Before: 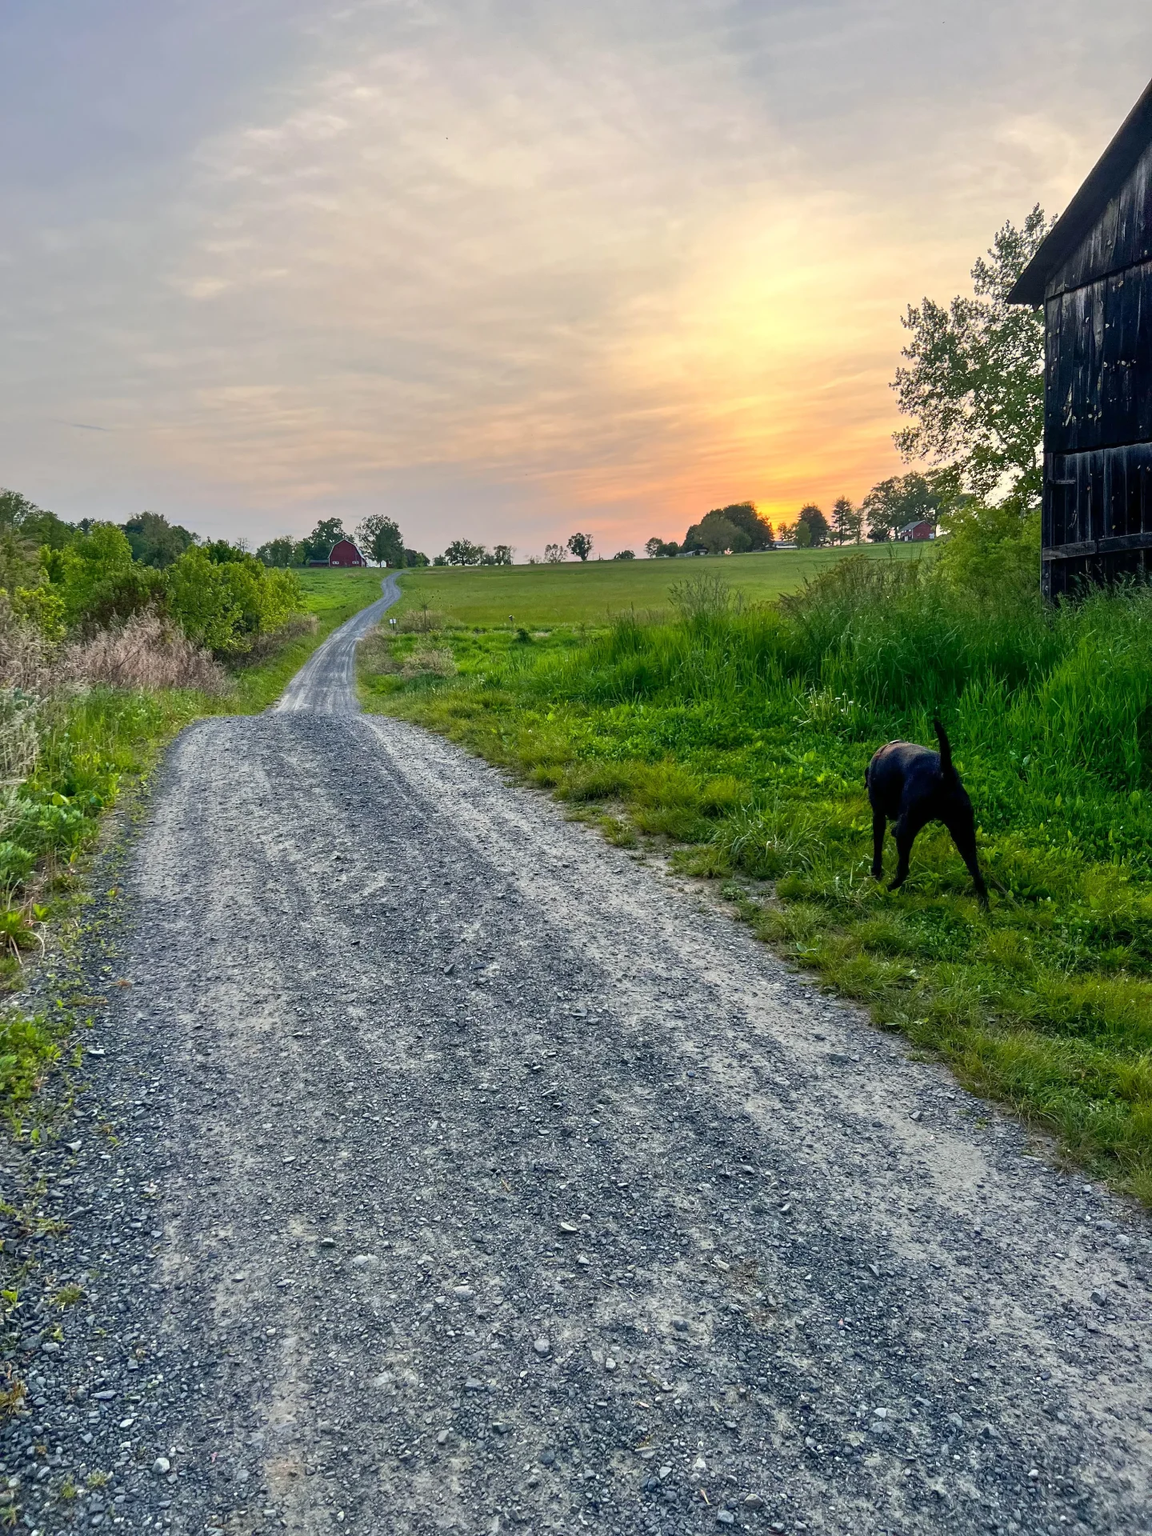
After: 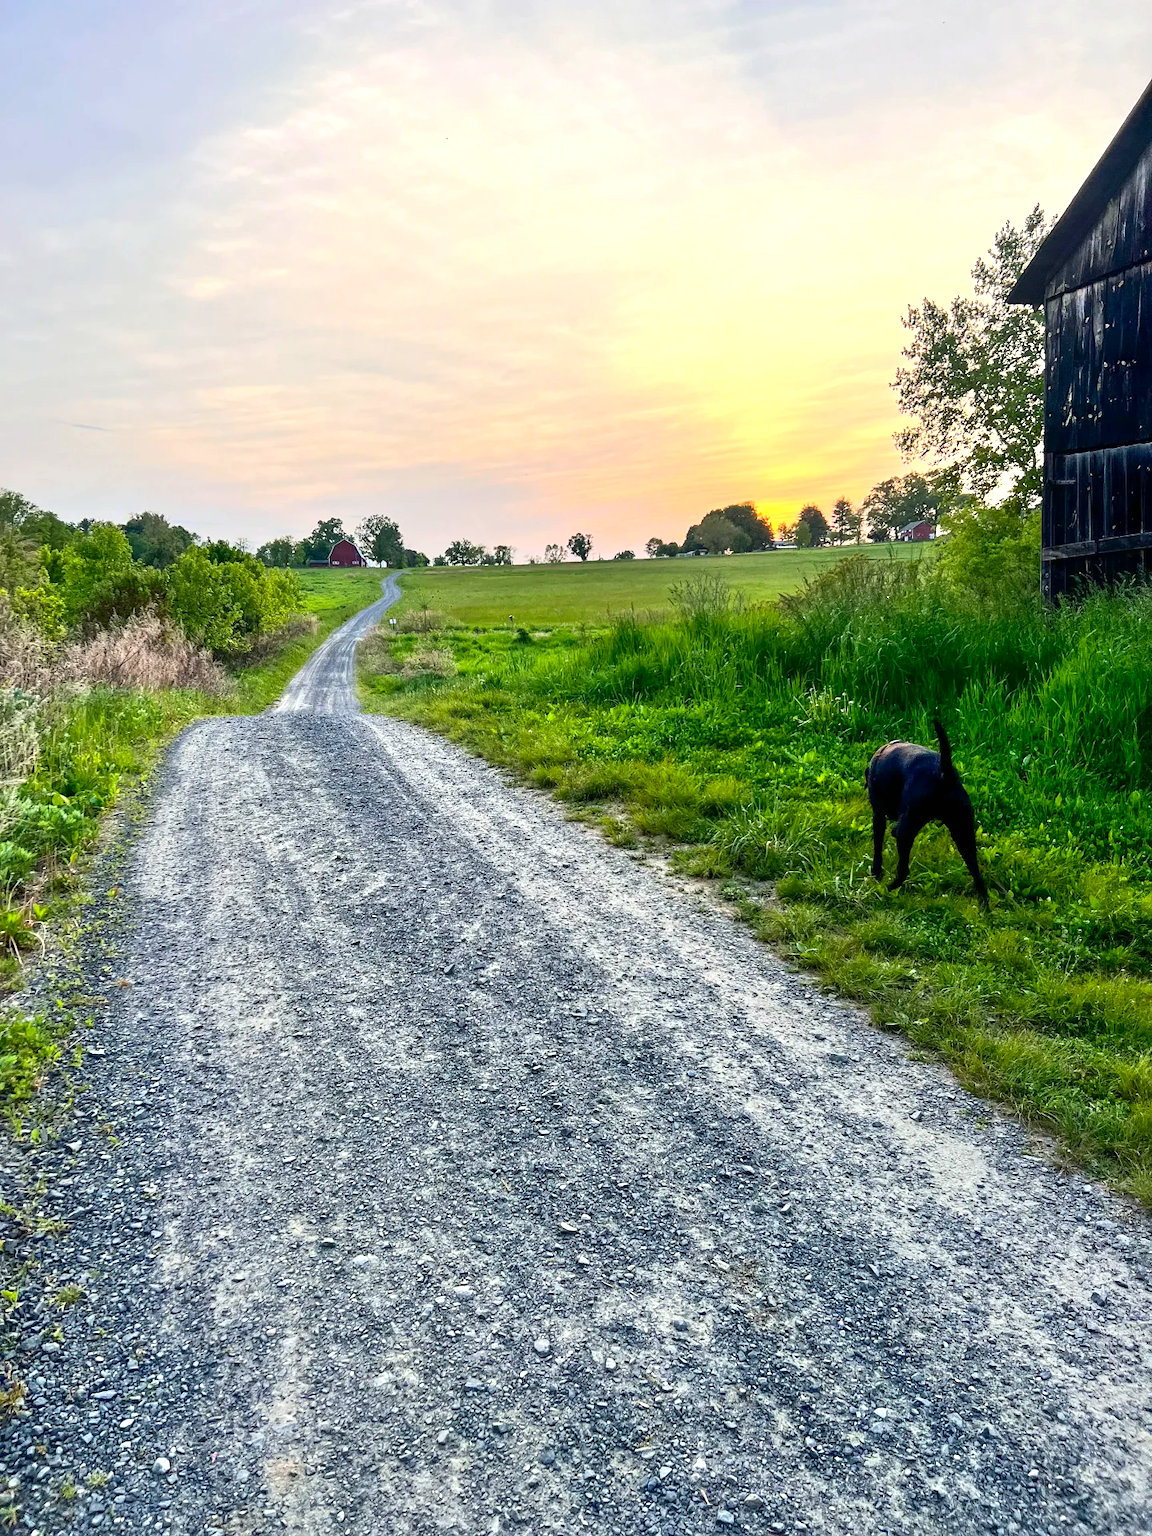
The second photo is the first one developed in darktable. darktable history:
contrast brightness saturation: contrast 0.153, brightness -0.011, saturation 0.102
exposure: exposure 0.601 EV, compensate exposure bias true, compensate highlight preservation false
